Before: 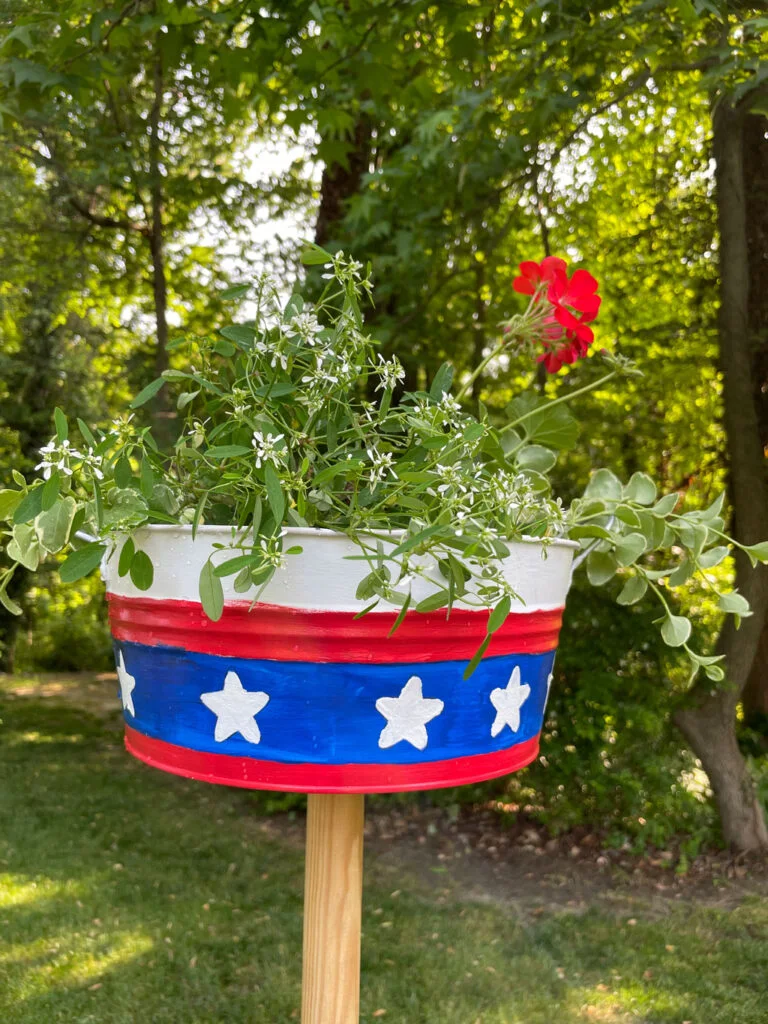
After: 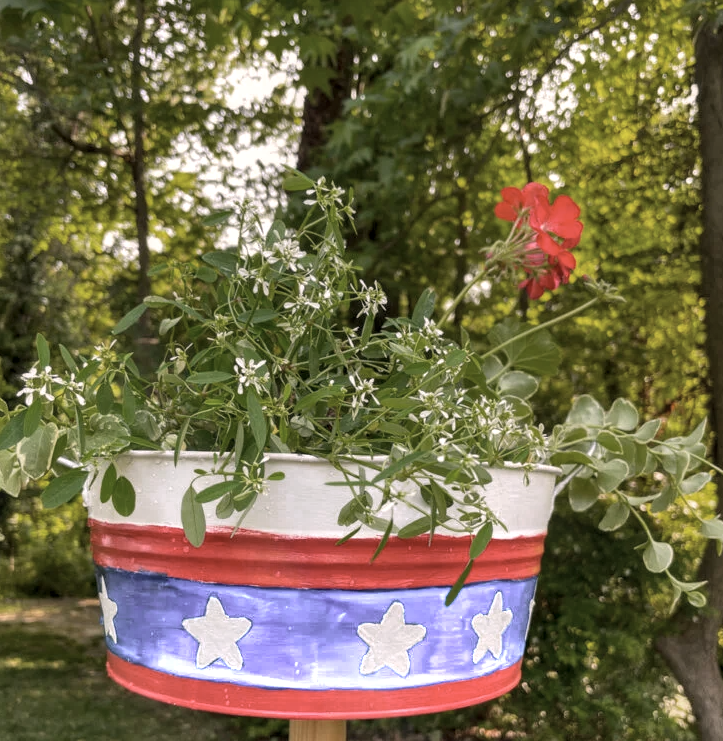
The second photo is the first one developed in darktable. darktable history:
crop: left 2.392%, top 7.258%, right 3.424%, bottom 20.336%
color zones: curves: ch0 [(0.203, 0.433) (0.607, 0.517) (0.697, 0.696) (0.705, 0.897)], mix 33.88%
color correction: highlights a* 5.6, highlights b* 5.21, saturation 0.662
shadows and highlights: soften with gaussian
local contrast: on, module defaults
